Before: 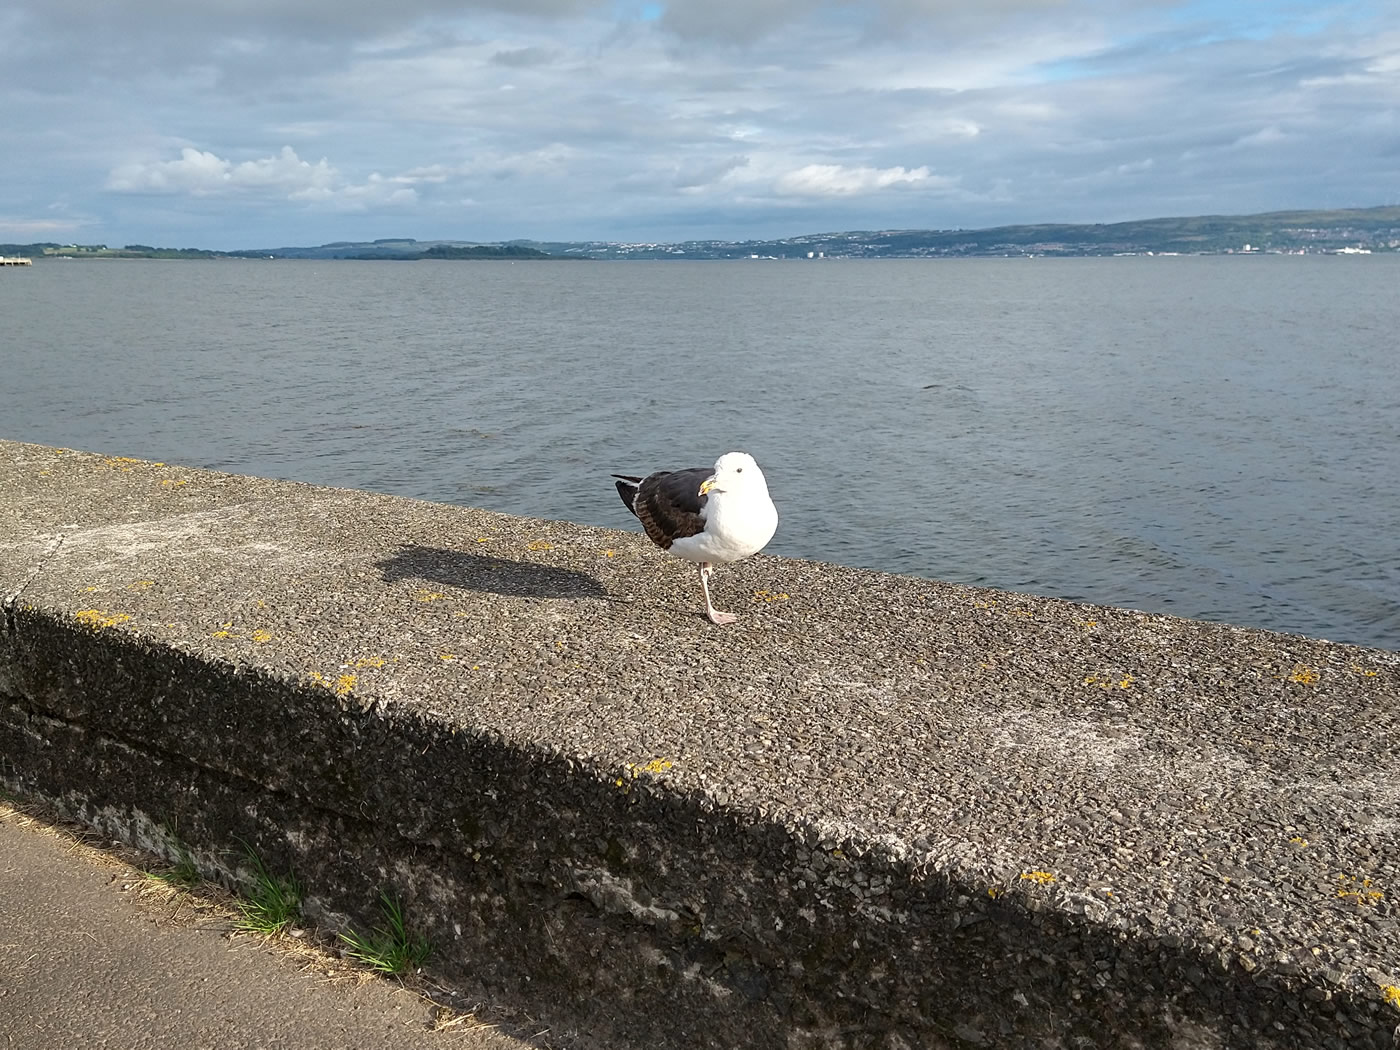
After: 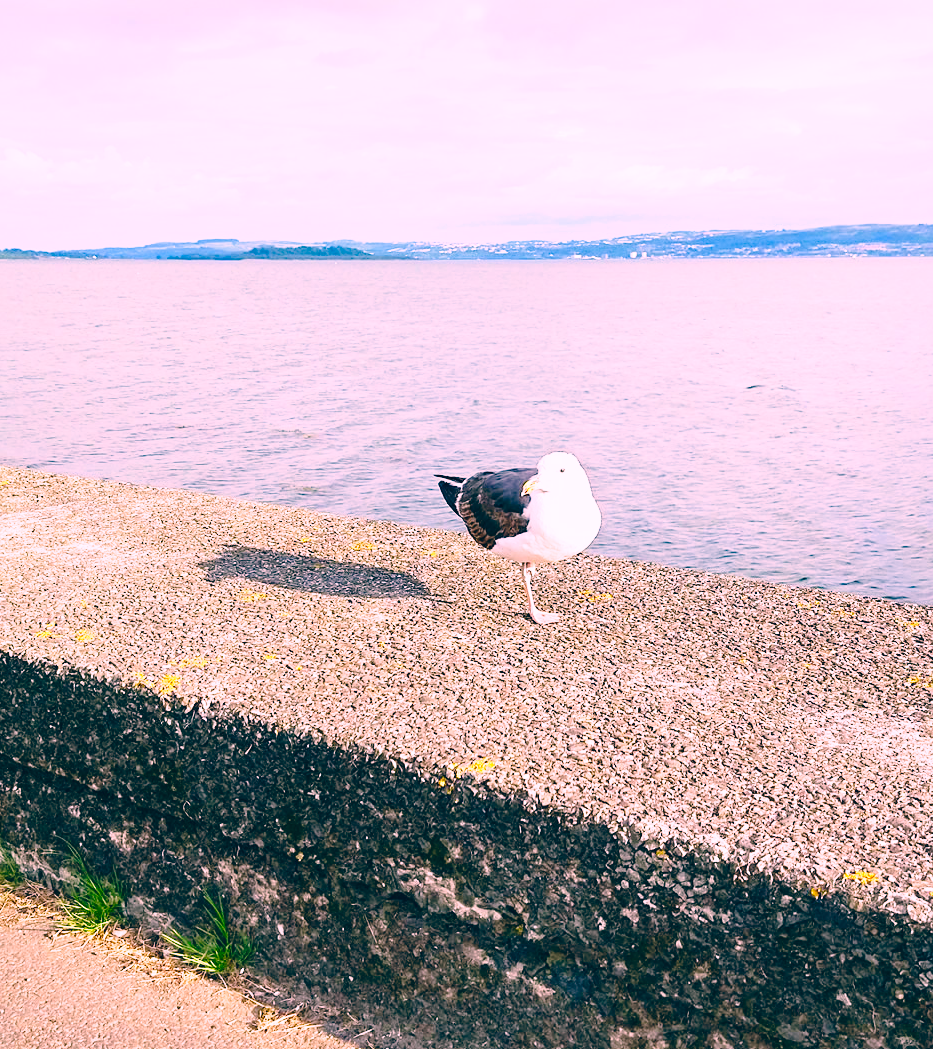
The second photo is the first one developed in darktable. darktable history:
exposure: black level correction 0, exposure 0.7 EV, compensate exposure bias true, compensate highlight preservation false
crop and rotate: left 12.673%, right 20.66%
base curve: curves: ch0 [(0, 0) (0.028, 0.03) (0.121, 0.232) (0.46, 0.748) (0.859, 0.968) (1, 1)], preserve colors none
sharpen: radius 5.325, amount 0.312, threshold 26.433
color correction: highlights a* 17.03, highlights b* 0.205, shadows a* -15.38, shadows b* -14.56, saturation 1.5
